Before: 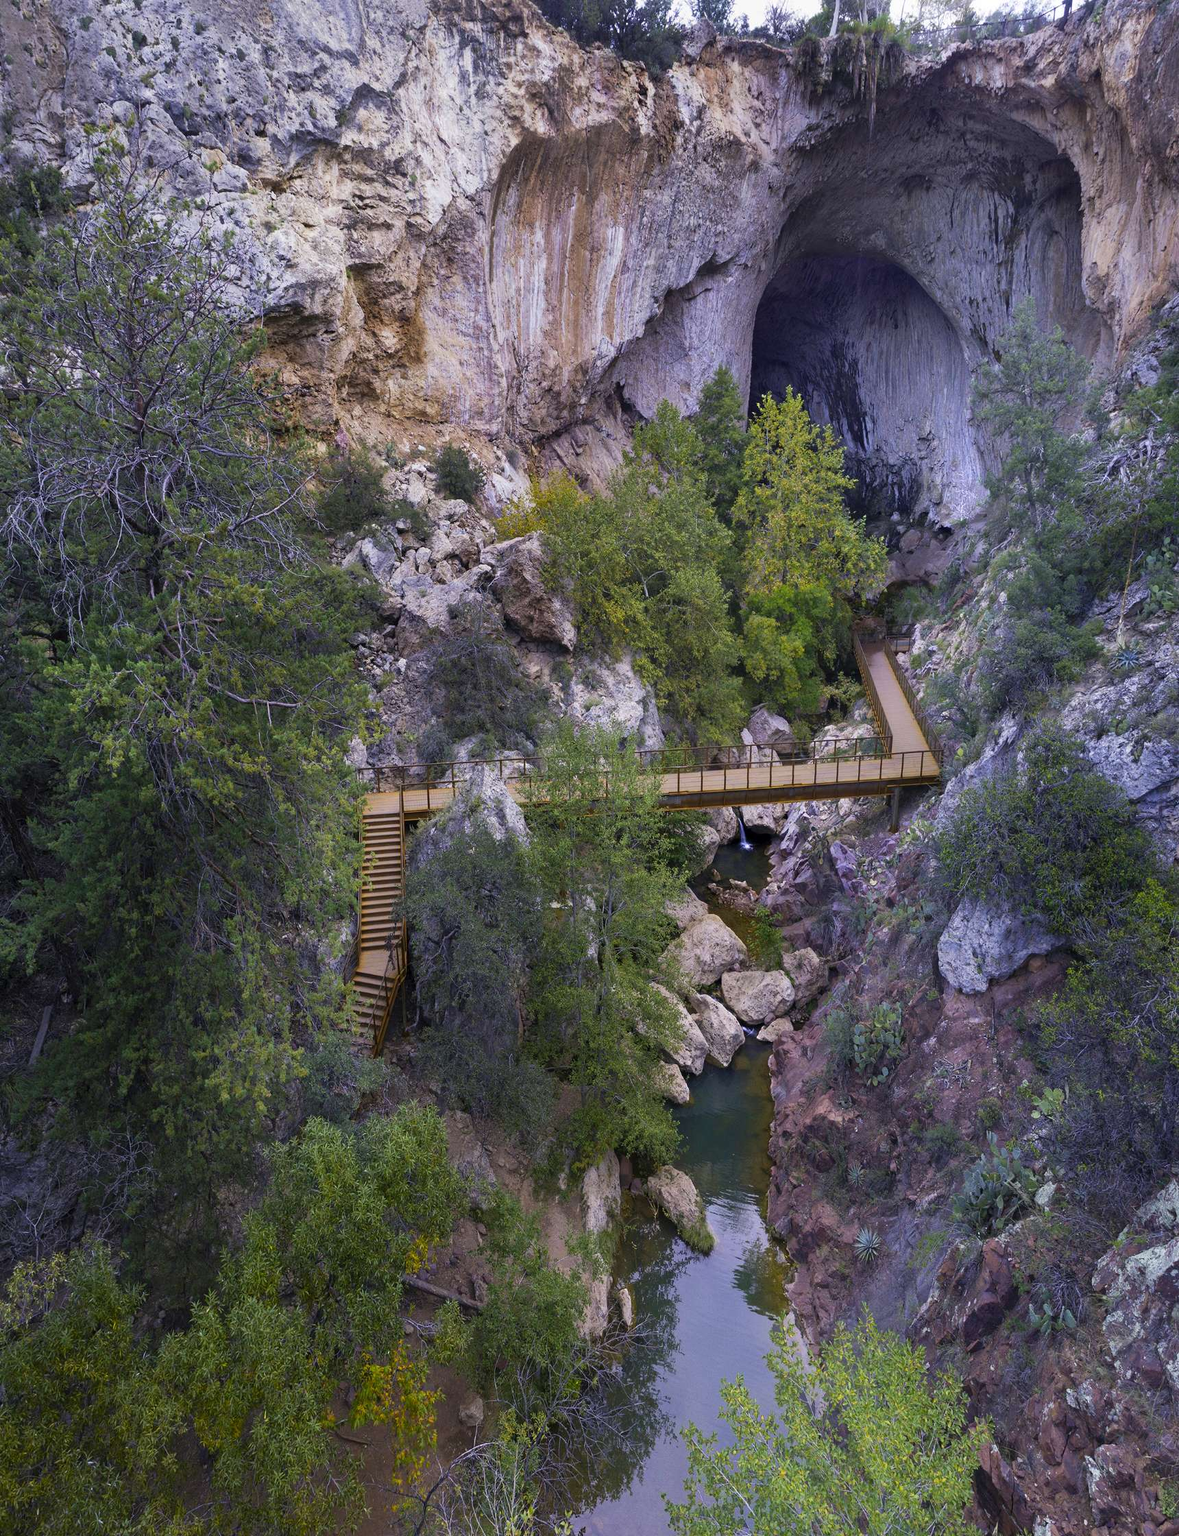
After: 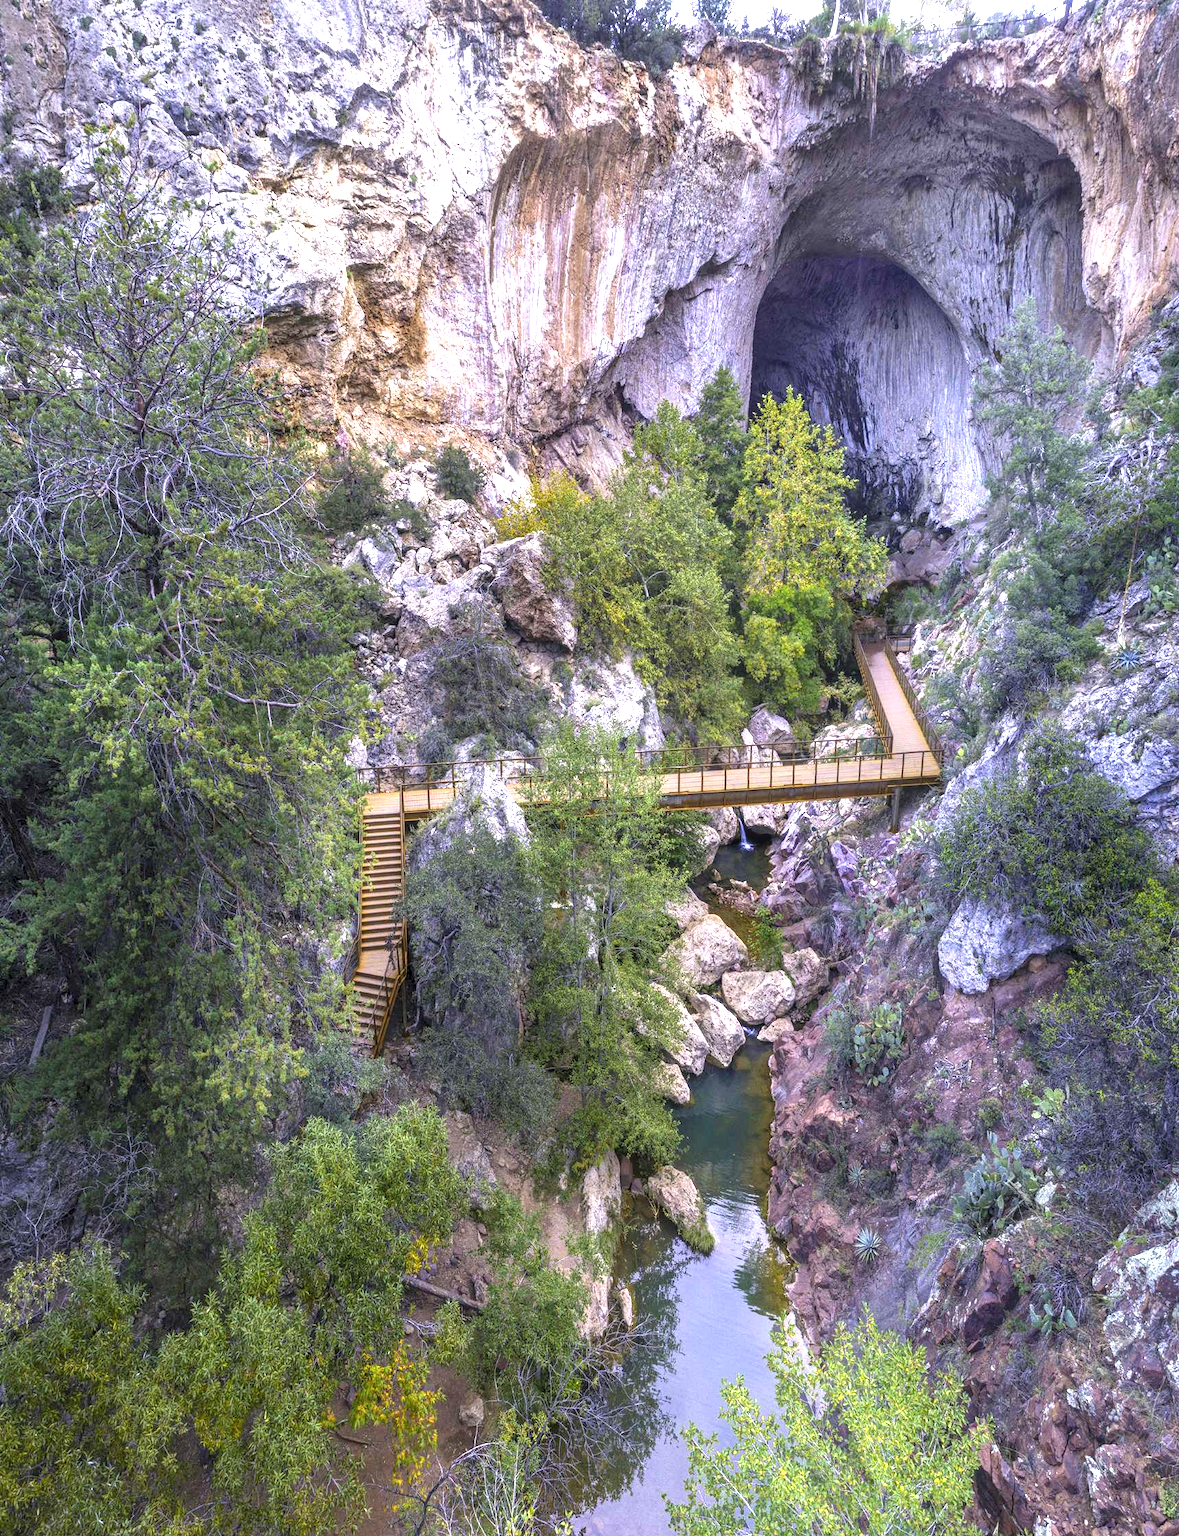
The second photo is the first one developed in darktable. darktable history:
exposure: black level correction 0, exposure 1.2 EV, compensate exposure bias true, compensate highlight preservation false
local contrast: highlights 0%, shadows 0%, detail 133%
